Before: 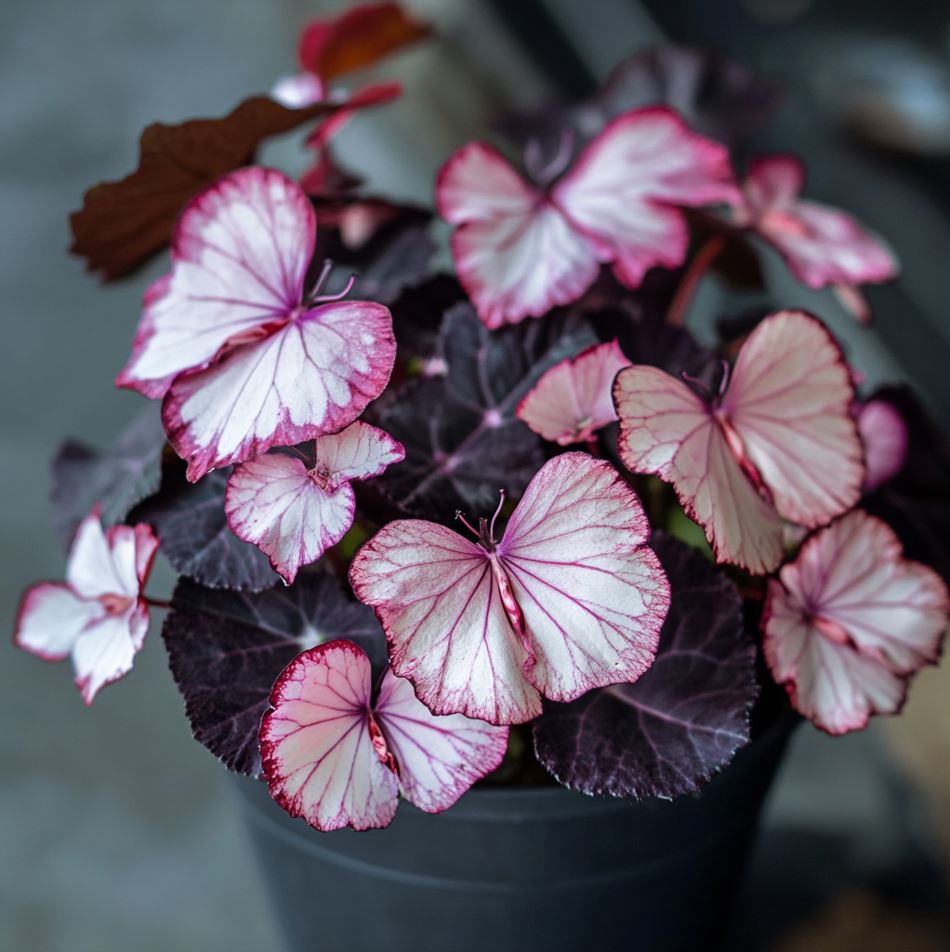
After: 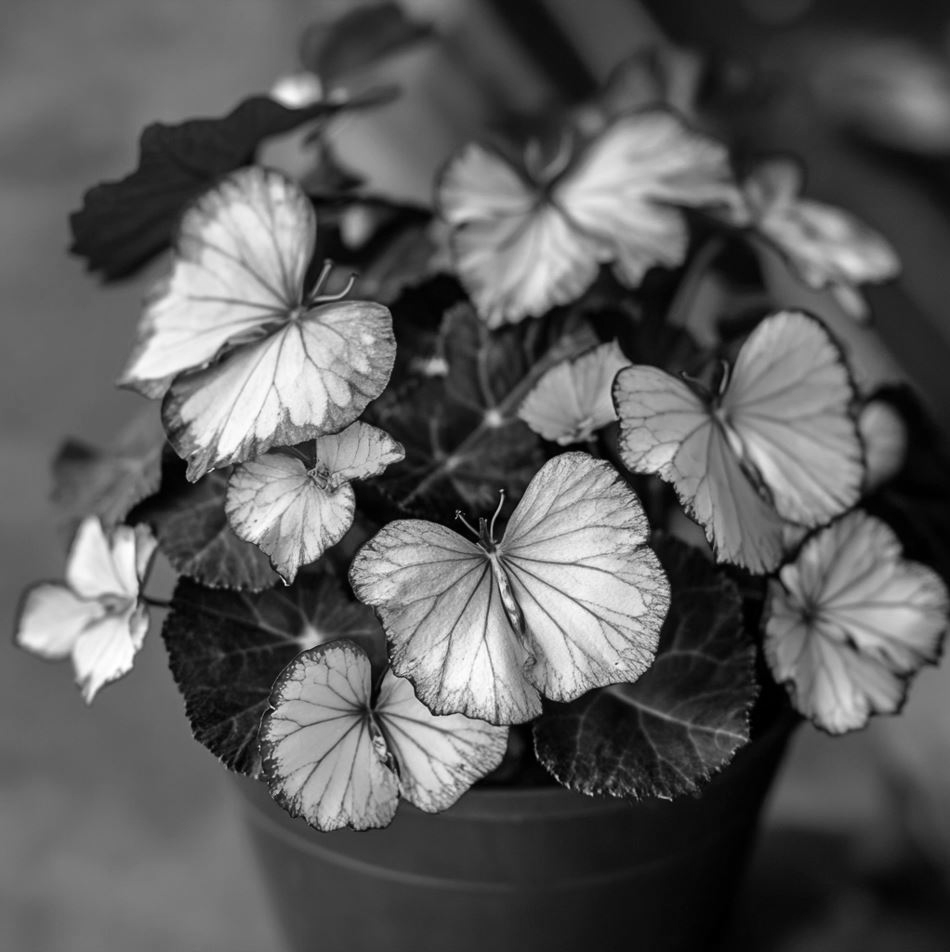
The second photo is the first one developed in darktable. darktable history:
white balance: red 1.042, blue 1.17
monochrome: a 2.21, b -1.33, size 2.2
color correction: highlights a* -2.73, highlights b* -2.09, shadows a* 2.41, shadows b* 2.73
